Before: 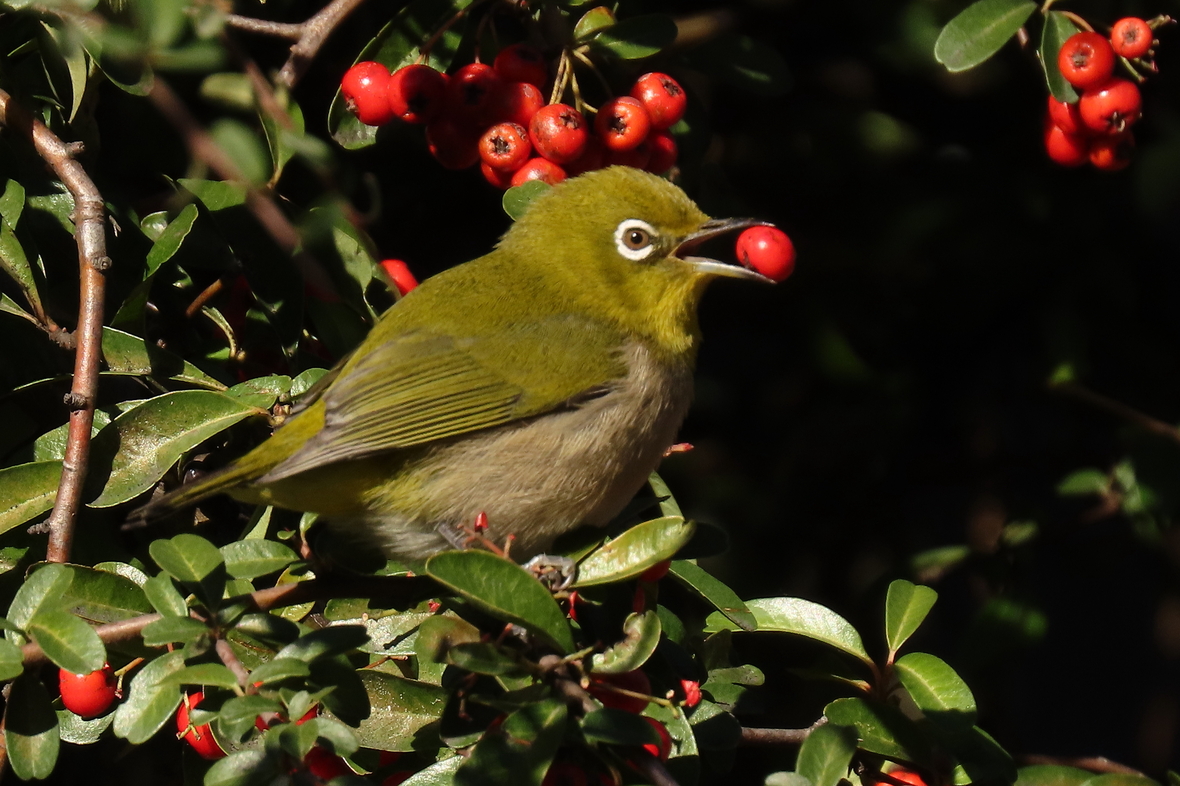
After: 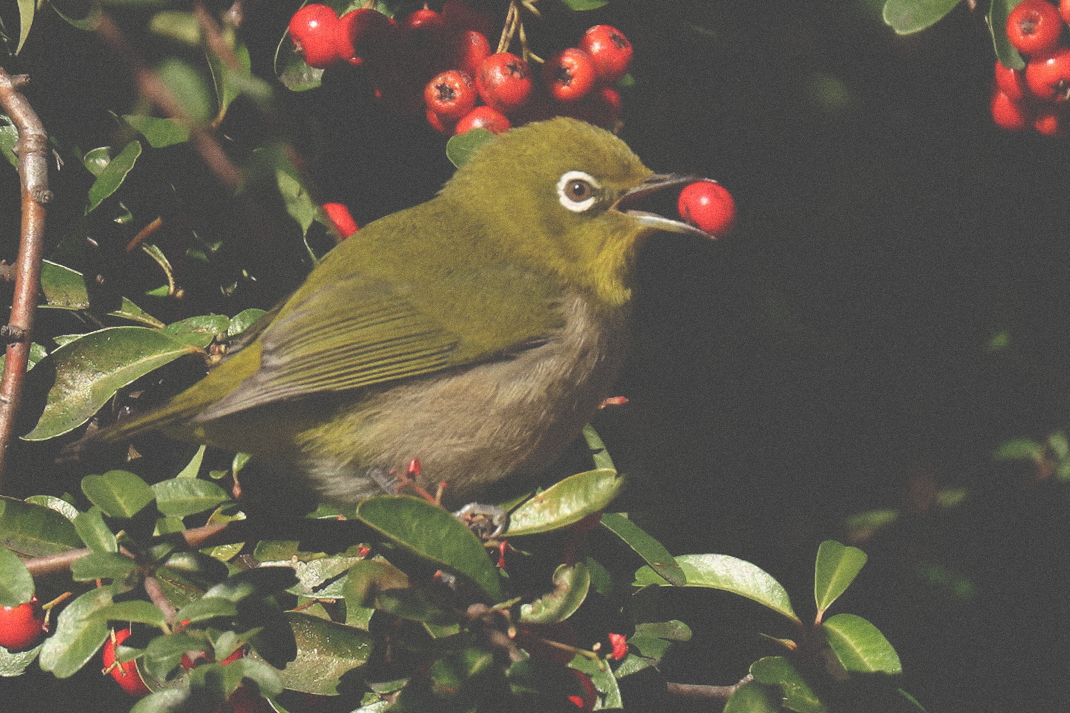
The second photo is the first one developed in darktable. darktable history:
grain: coarseness 0.09 ISO
exposure: black level correction -0.062, exposure -0.05 EV, compensate highlight preservation false
crop and rotate: angle -1.96°, left 3.097%, top 4.154%, right 1.586%, bottom 0.529%
